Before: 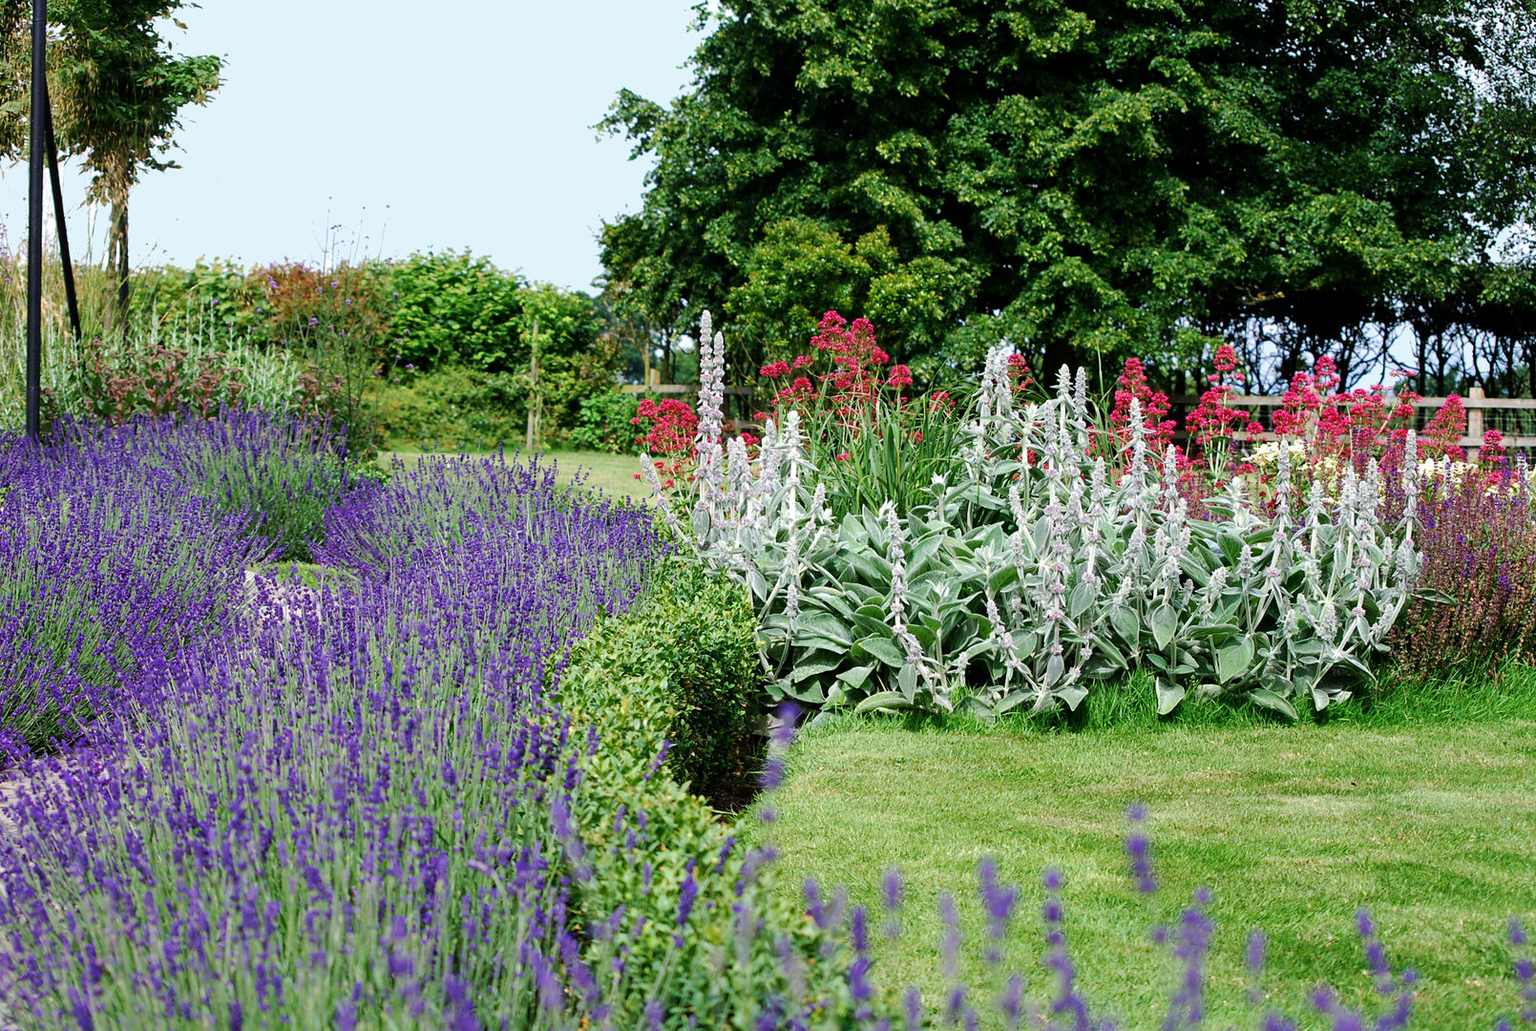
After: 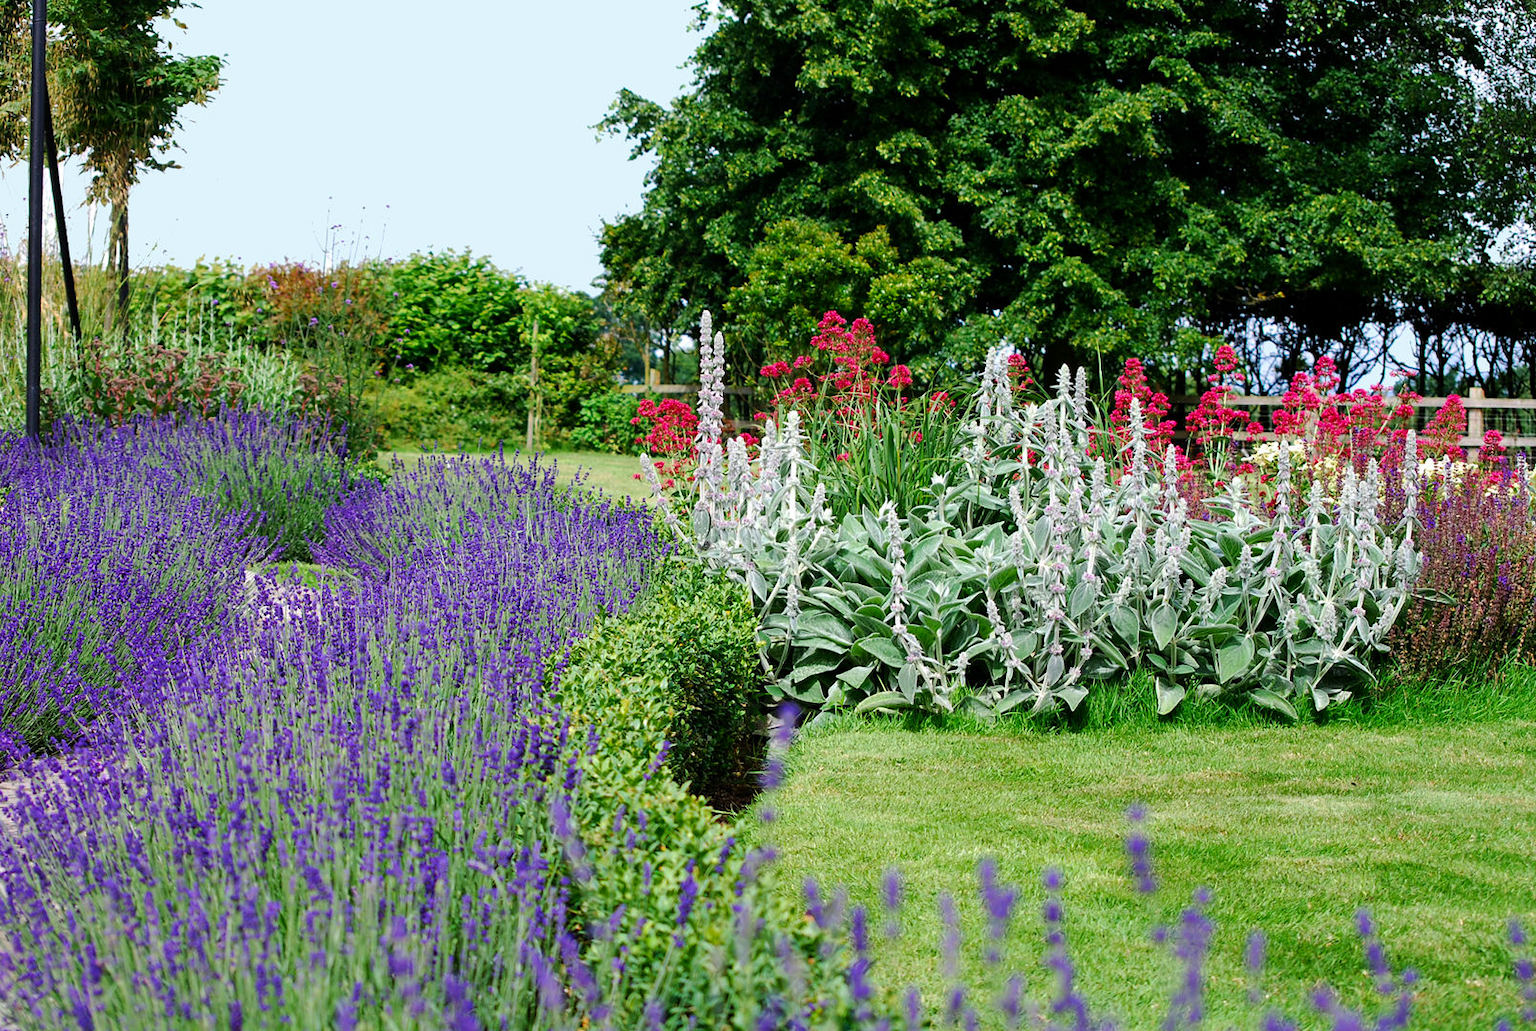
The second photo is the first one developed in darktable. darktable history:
contrast brightness saturation: saturation 0.132
